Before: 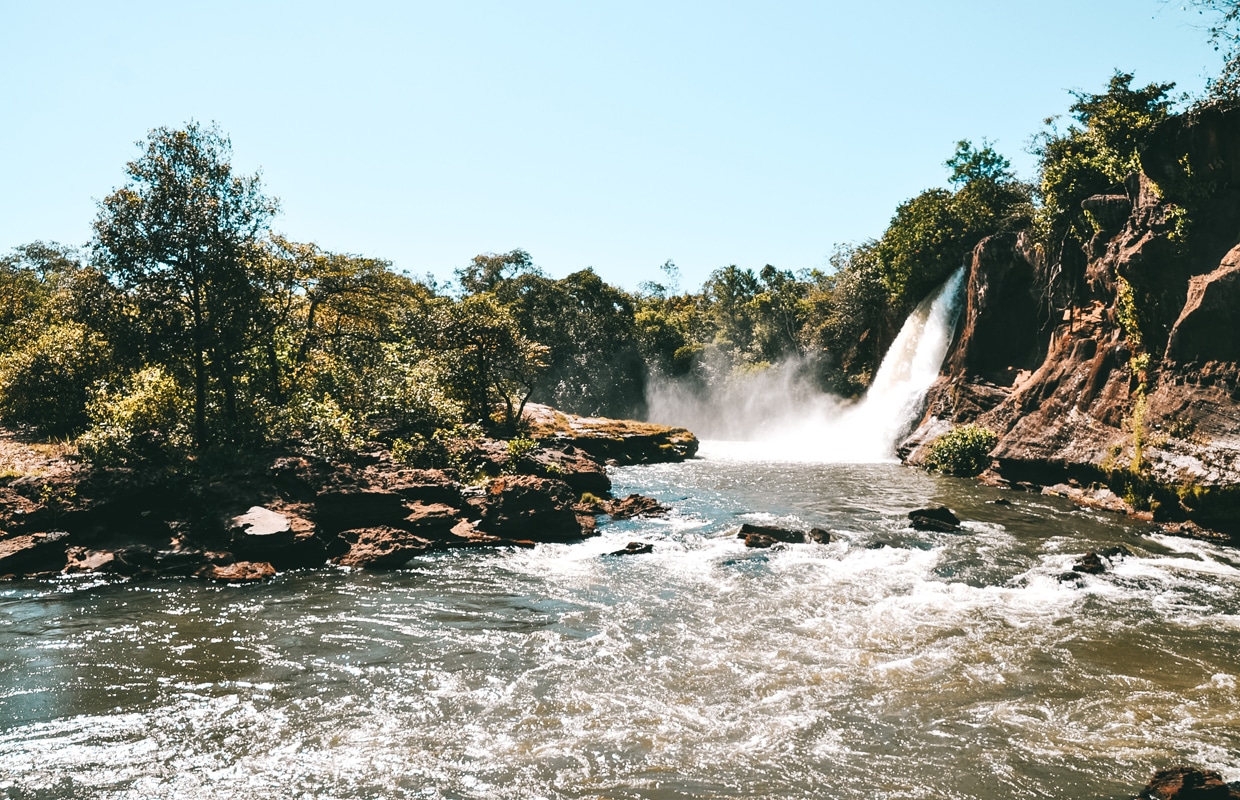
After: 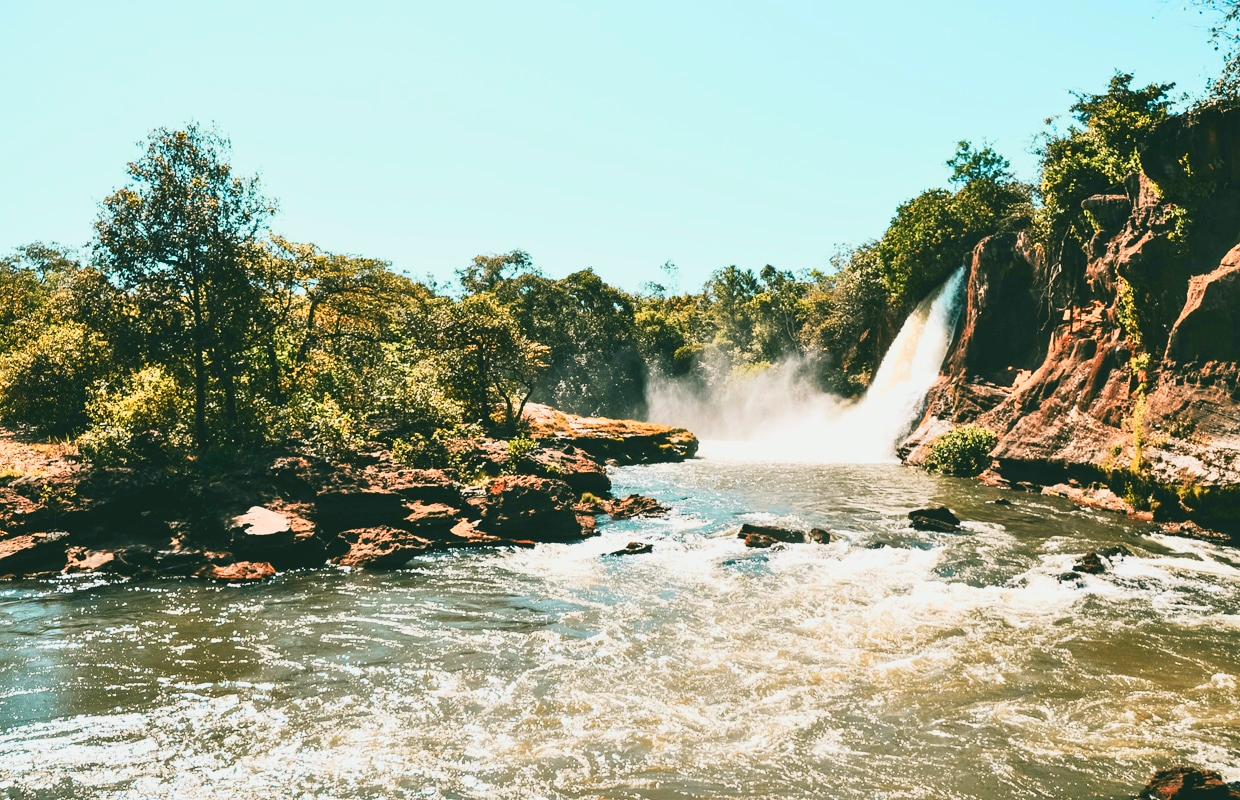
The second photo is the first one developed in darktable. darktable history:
contrast brightness saturation: contrast -0.19, saturation 0.19
tone curve: curves: ch0 [(0.003, 0.032) (0.037, 0.037) (0.149, 0.117) (0.297, 0.318) (0.41, 0.48) (0.541, 0.649) (0.722, 0.857) (0.875, 0.946) (1, 0.98)]; ch1 [(0, 0) (0.305, 0.325) (0.453, 0.437) (0.482, 0.474) (0.501, 0.498) (0.506, 0.503) (0.559, 0.576) (0.6, 0.635) (0.656, 0.707) (1, 1)]; ch2 [(0, 0) (0.323, 0.277) (0.408, 0.399) (0.45, 0.48) (0.499, 0.502) (0.515, 0.532) (0.573, 0.602) (0.653, 0.675) (0.75, 0.756) (1, 1)], color space Lab, independent channels, preserve colors none
